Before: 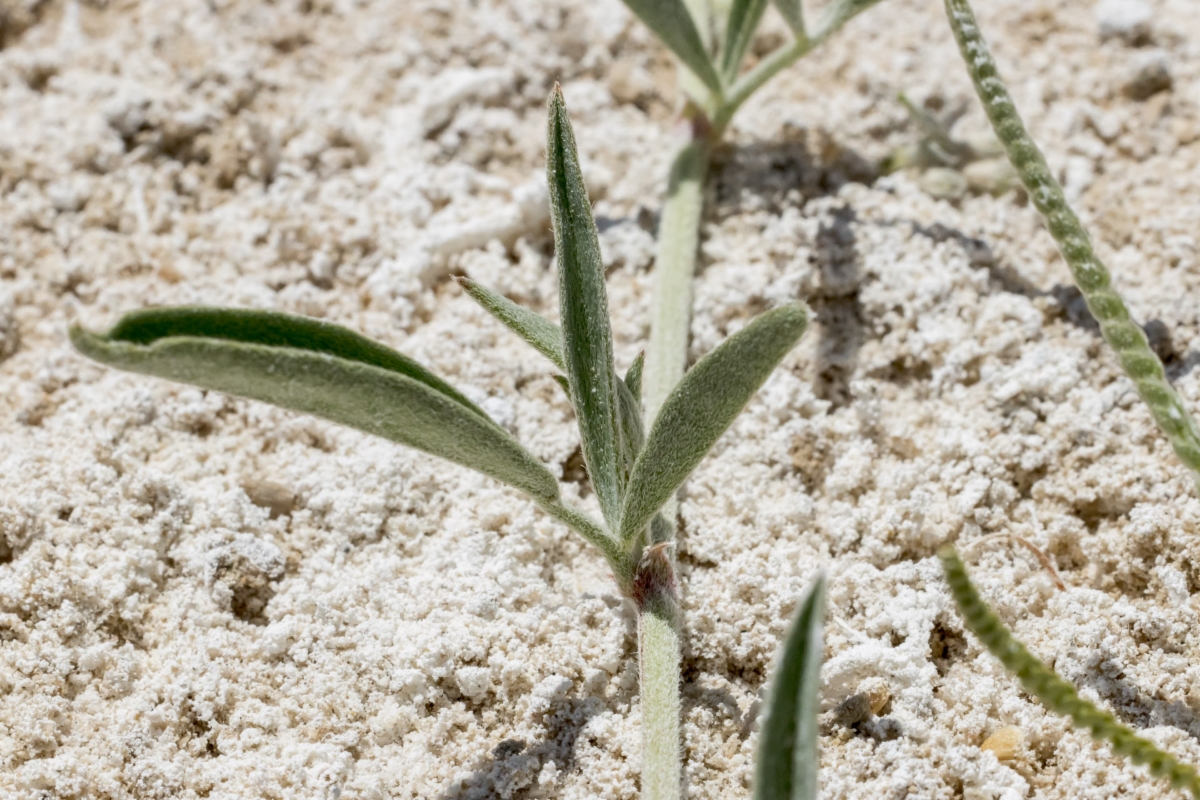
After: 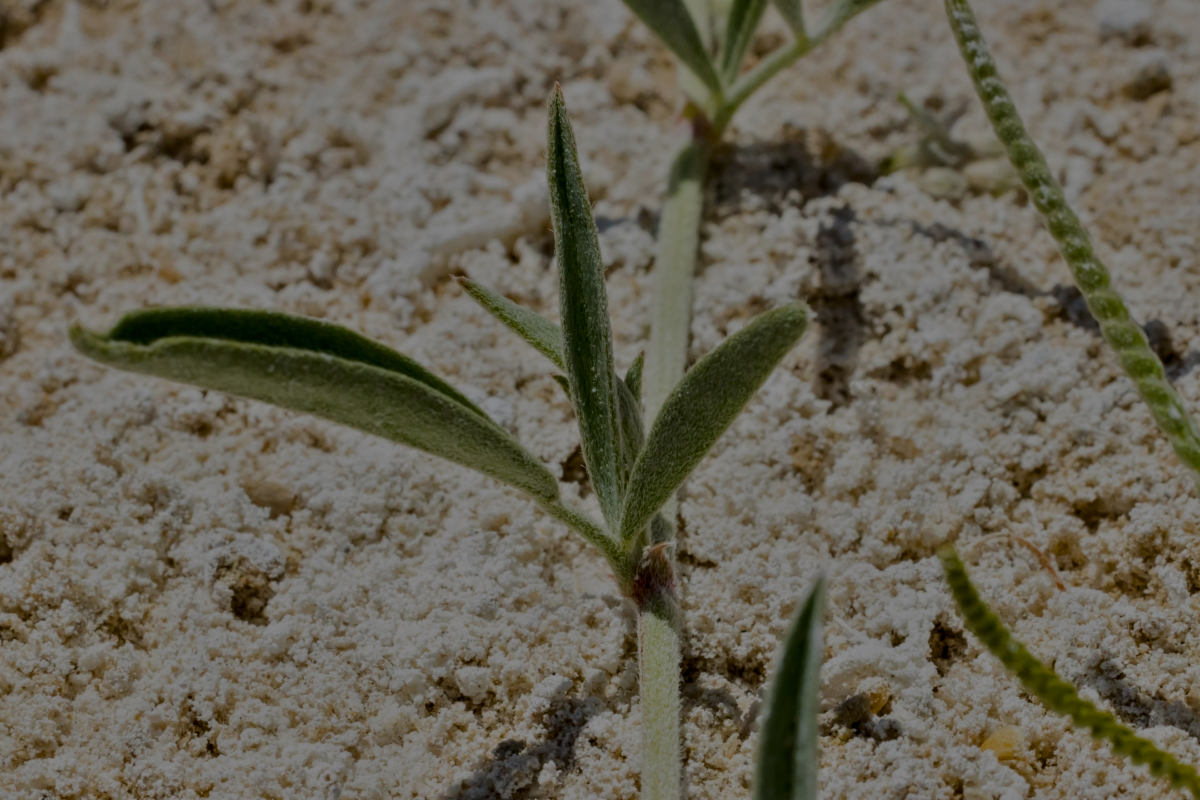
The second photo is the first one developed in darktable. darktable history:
tone equalizer: -8 EV -1.98 EV, -7 EV -1.97 EV, -6 EV -1.96 EV, -5 EV -1.97 EV, -4 EV -1.99 EV, -3 EV -1.99 EV, -2 EV -2 EV, -1 EV -1.61 EV, +0 EV -1.98 EV
color balance rgb: perceptual saturation grading › global saturation 0.101%, perceptual saturation grading › highlights -17.083%, perceptual saturation grading › mid-tones 32.94%, perceptual saturation grading › shadows 50.534%, global vibrance 20%
